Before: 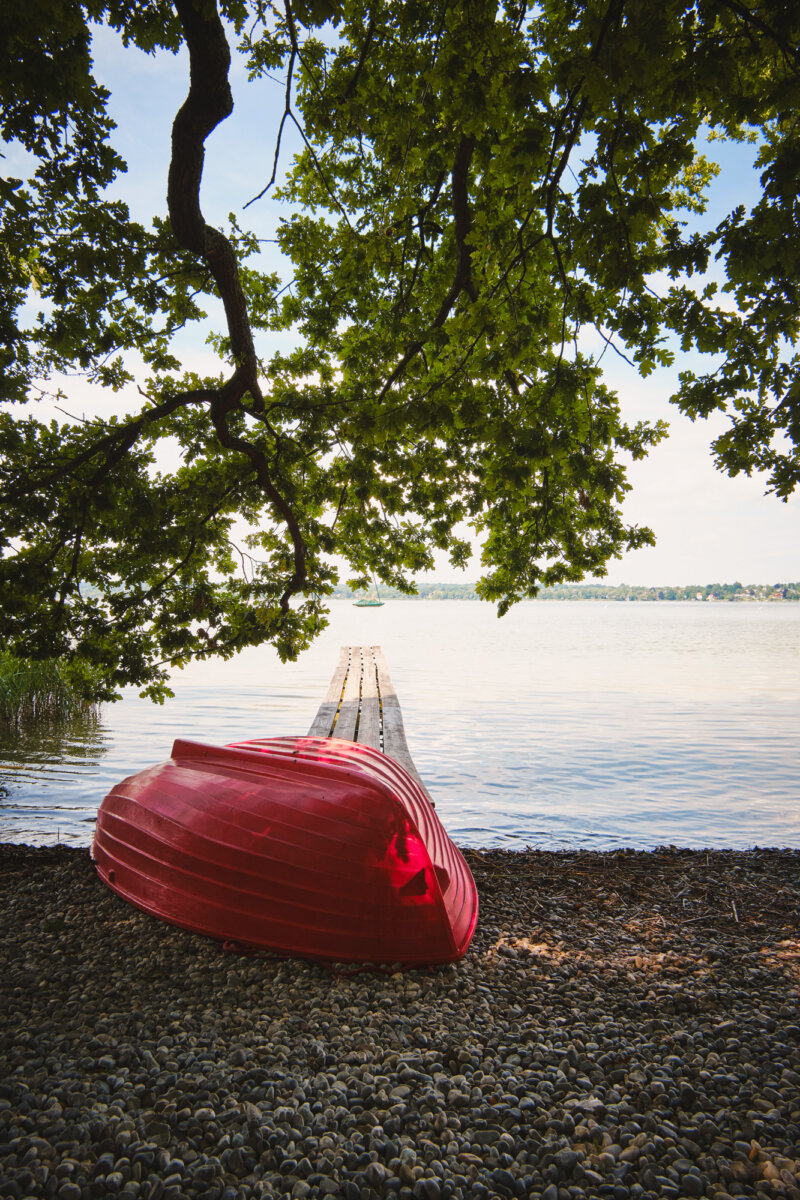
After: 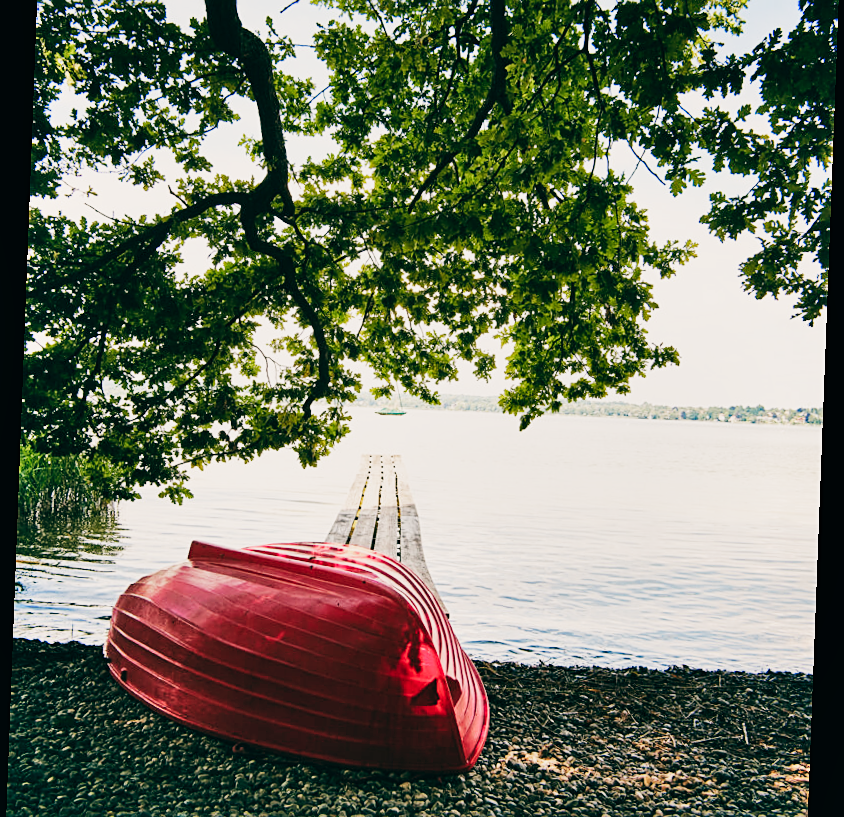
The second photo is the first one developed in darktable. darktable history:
exposure: black level correction 0, exposure 0.7 EV, compensate exposure bias true, compensate highlight preservation false
crop: top 16.727%, bottom 16.727%
sigmoid: contrast 1.7, skew -0.2, preserve hue 0%, red attenuation 0.1, red rotation 0.035, green attenuation 0.1, green rotation -0.017, blue attenuation 0.15, blue rotation -0.052, base primaries Rec2020
sharpen: on, module defaults
shadows and highlights: low approximation 0.01, soften with gaussian
color balance: lift [1.005, 0.99, 1.007, 1.01], gamma [1, 0.979, 1.011, 1.021], gain [0.923, 1.098, 1.025, 0.902], input saturation 90.45%, contrast 7.73%, output saturation 105.91%
rotate and perspective: rotation 2.17°, automatic cropping off
